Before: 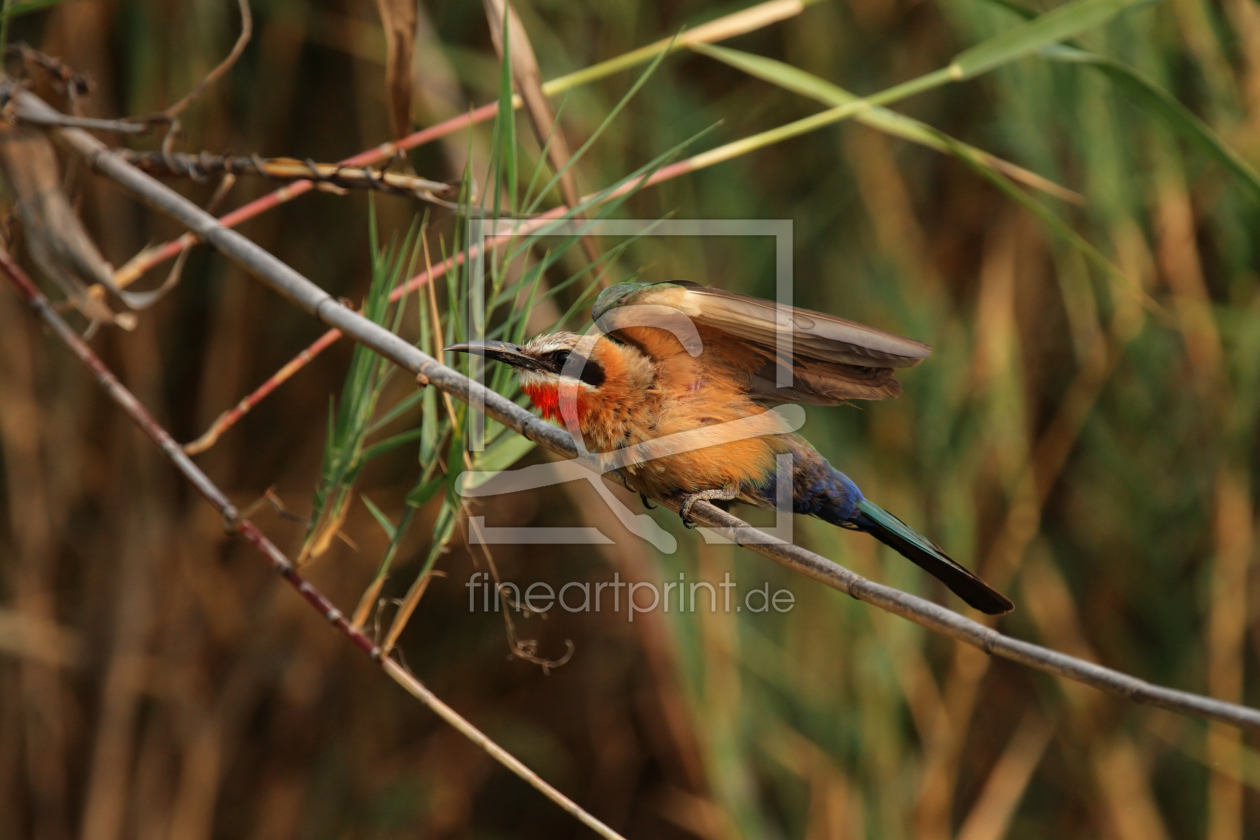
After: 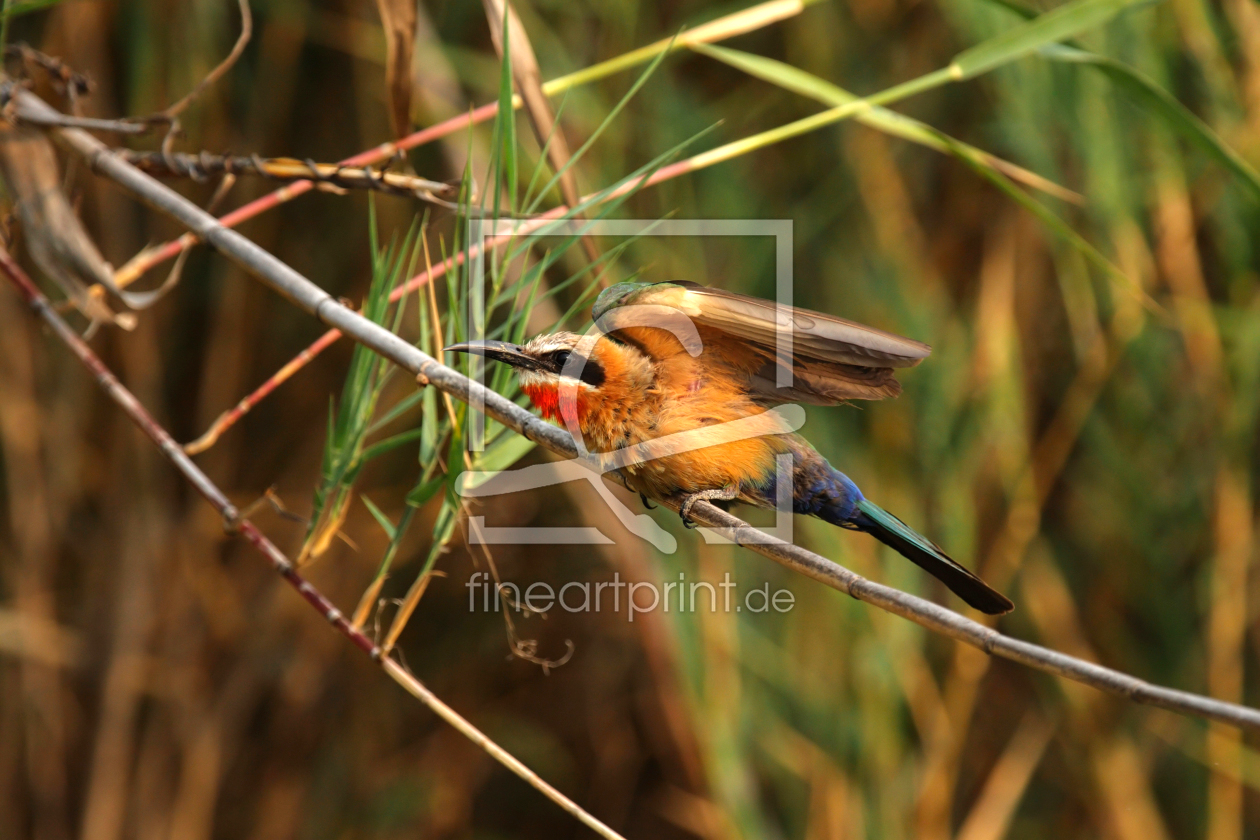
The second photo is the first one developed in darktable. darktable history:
color balance rgb: power › hue 62.11°, perceptual saturation grading › global saturation -1.257%, perceptual brilliance grading › global brilliance 17.732%, global vibrance 20%
tone equalizer: on, module defaults
